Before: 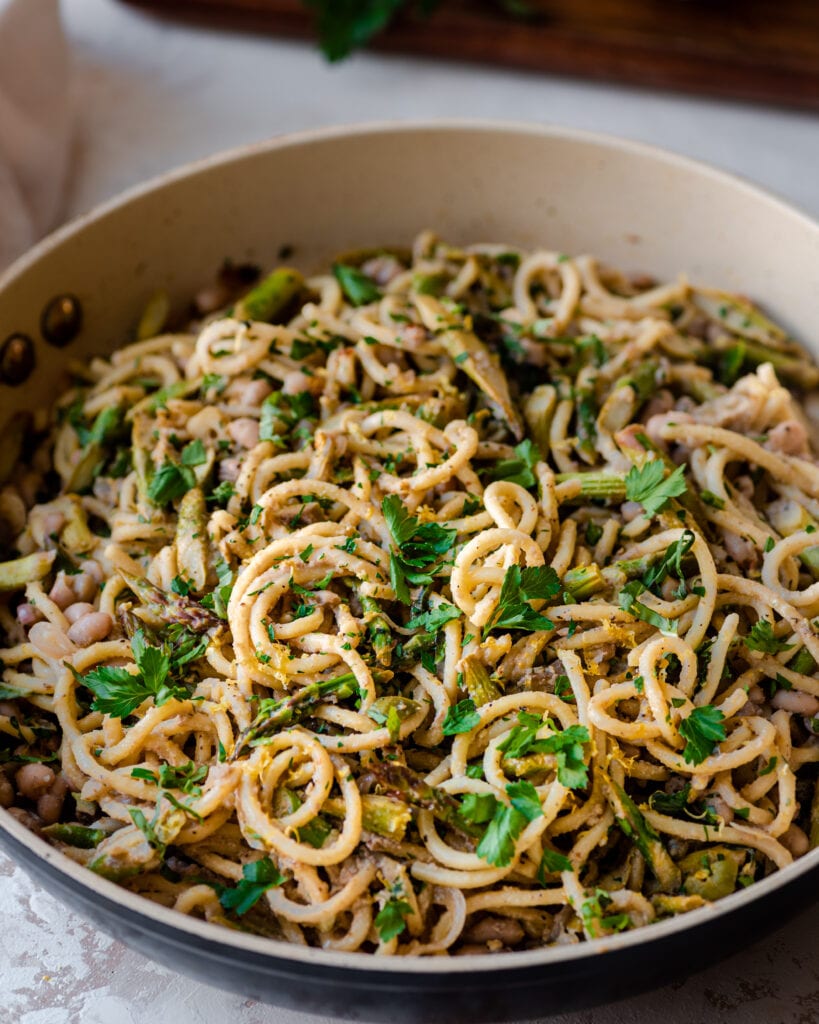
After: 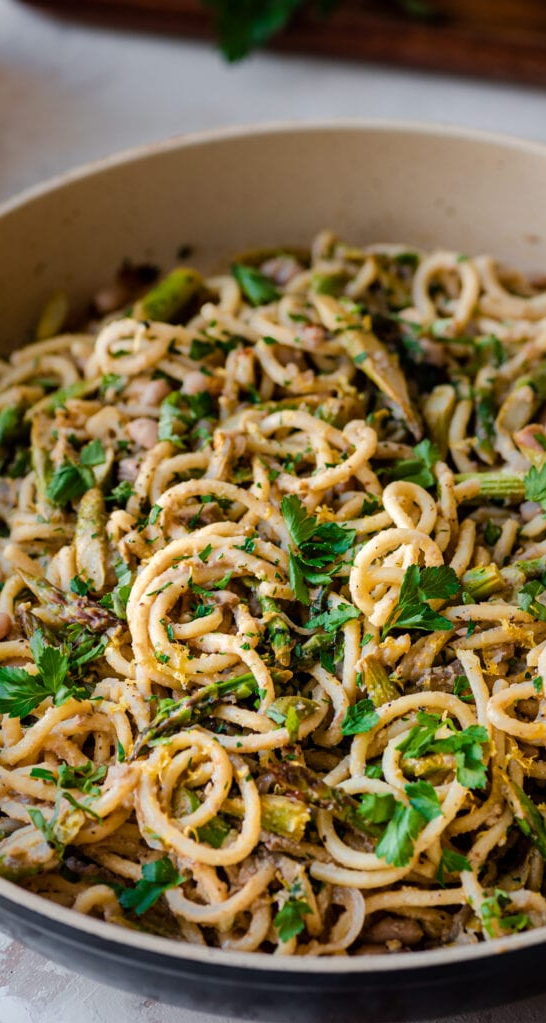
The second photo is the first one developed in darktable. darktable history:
crop and rotate: left 12.351%, right 20.874%
